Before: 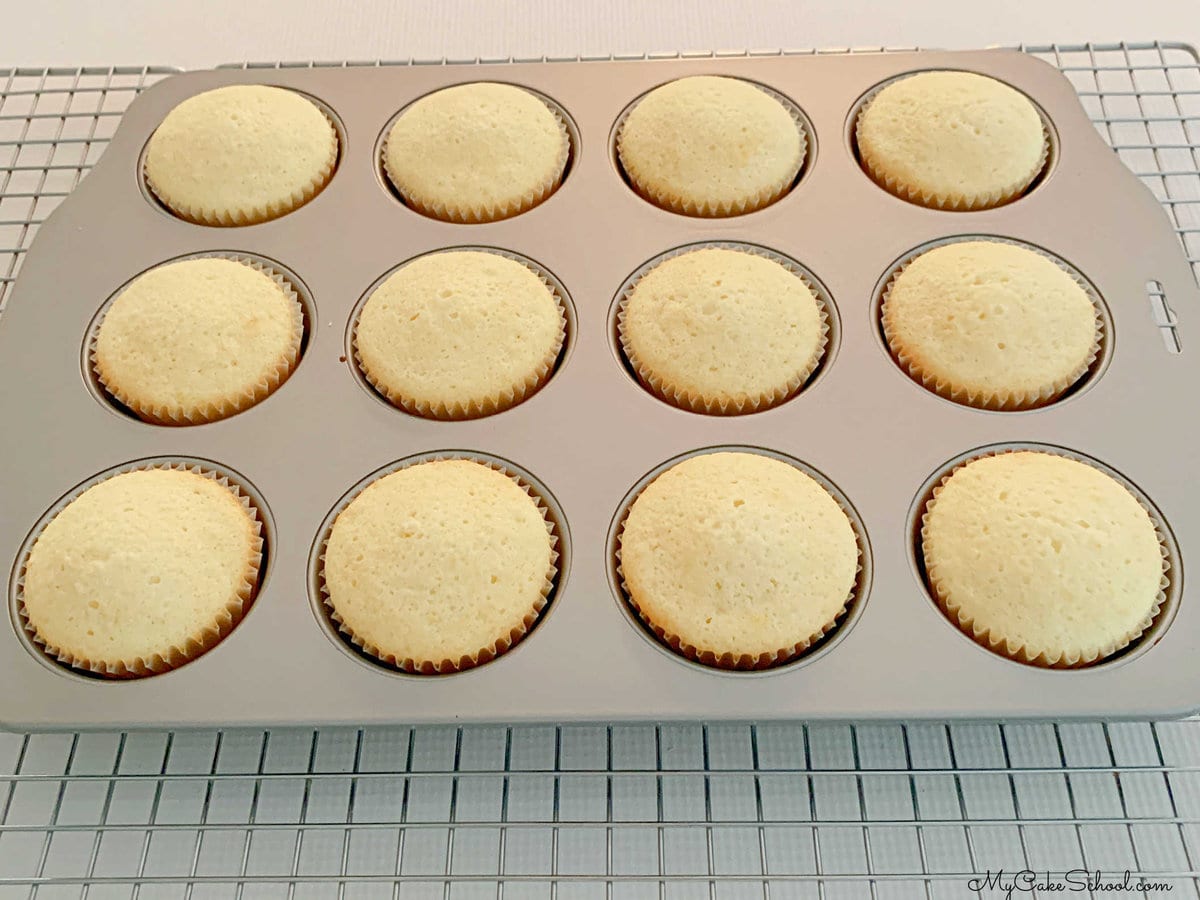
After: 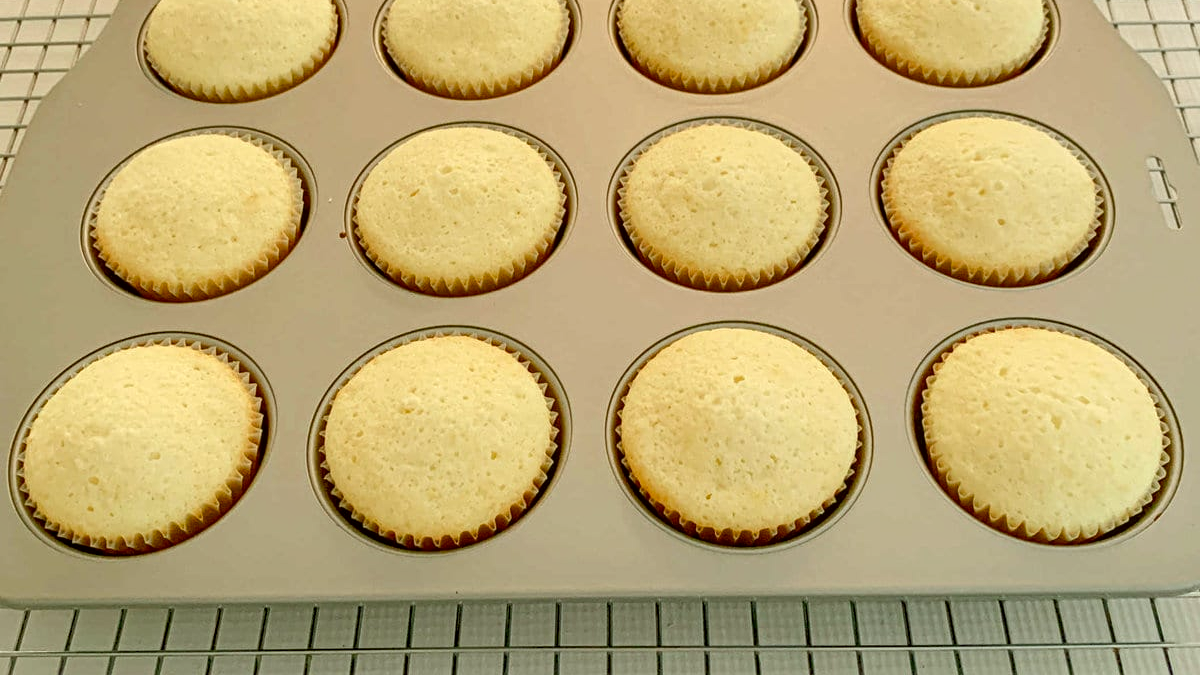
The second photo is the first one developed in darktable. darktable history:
crop: top 13.819%, bottom 11.169%
local contrast: detail 130%
color correction: highlights a* -1.43, highlights b* 10.12, shadows a* 0.395, shadows b* 19.35
